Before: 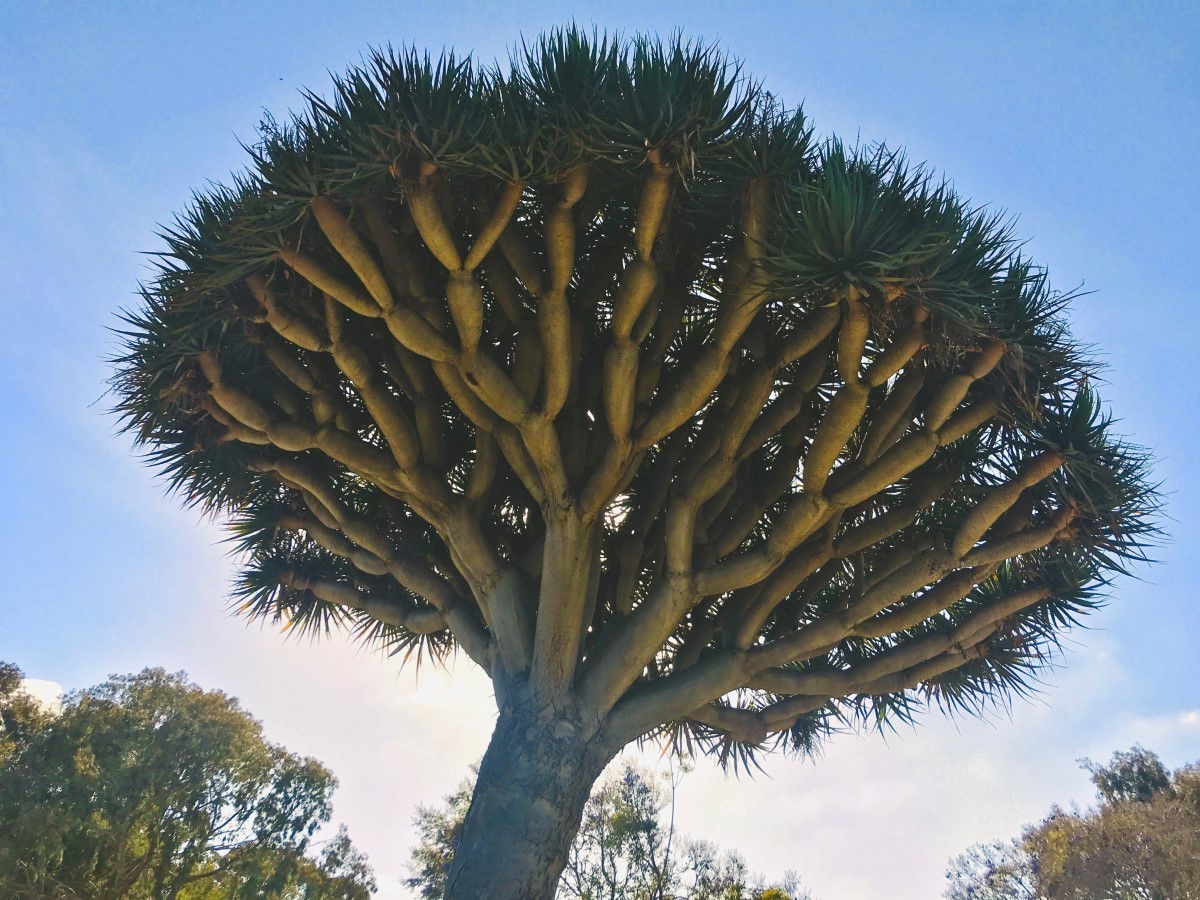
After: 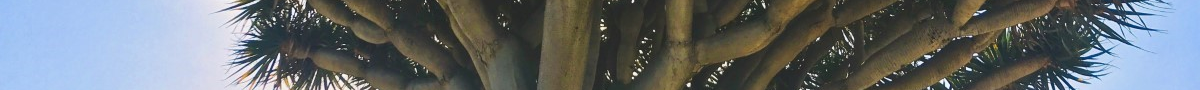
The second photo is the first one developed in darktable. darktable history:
crop and rotate: top 59.084%, bottom 30.916%
shadows and highlights: shadows 20.55, highlights -20.99, soften with gaussian
